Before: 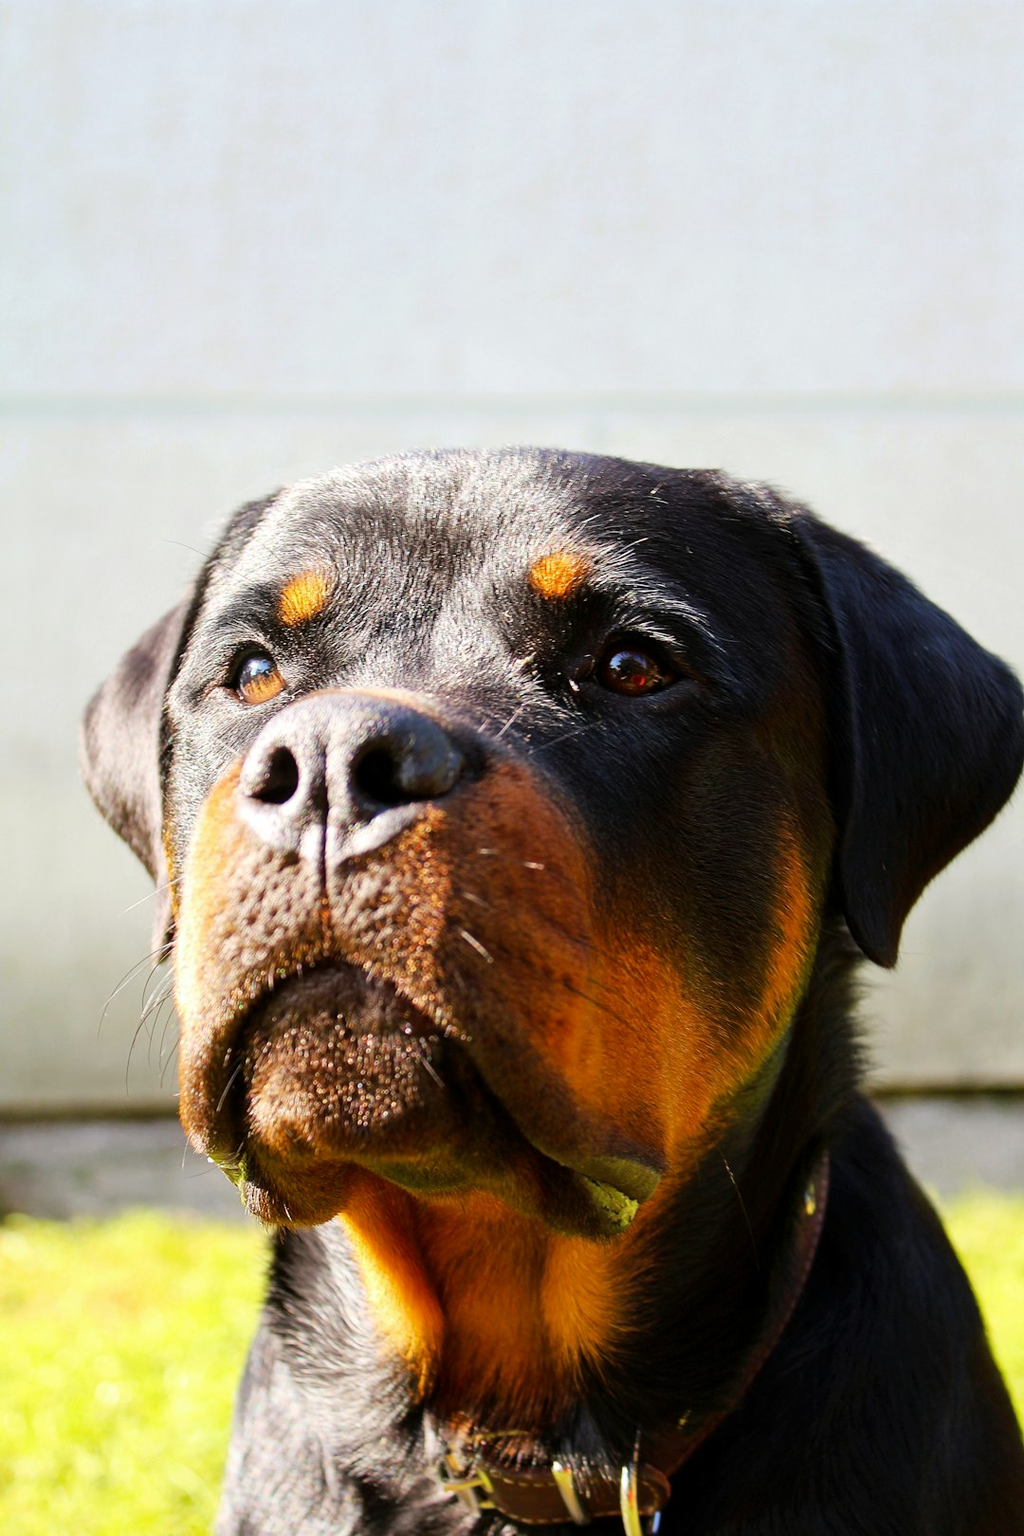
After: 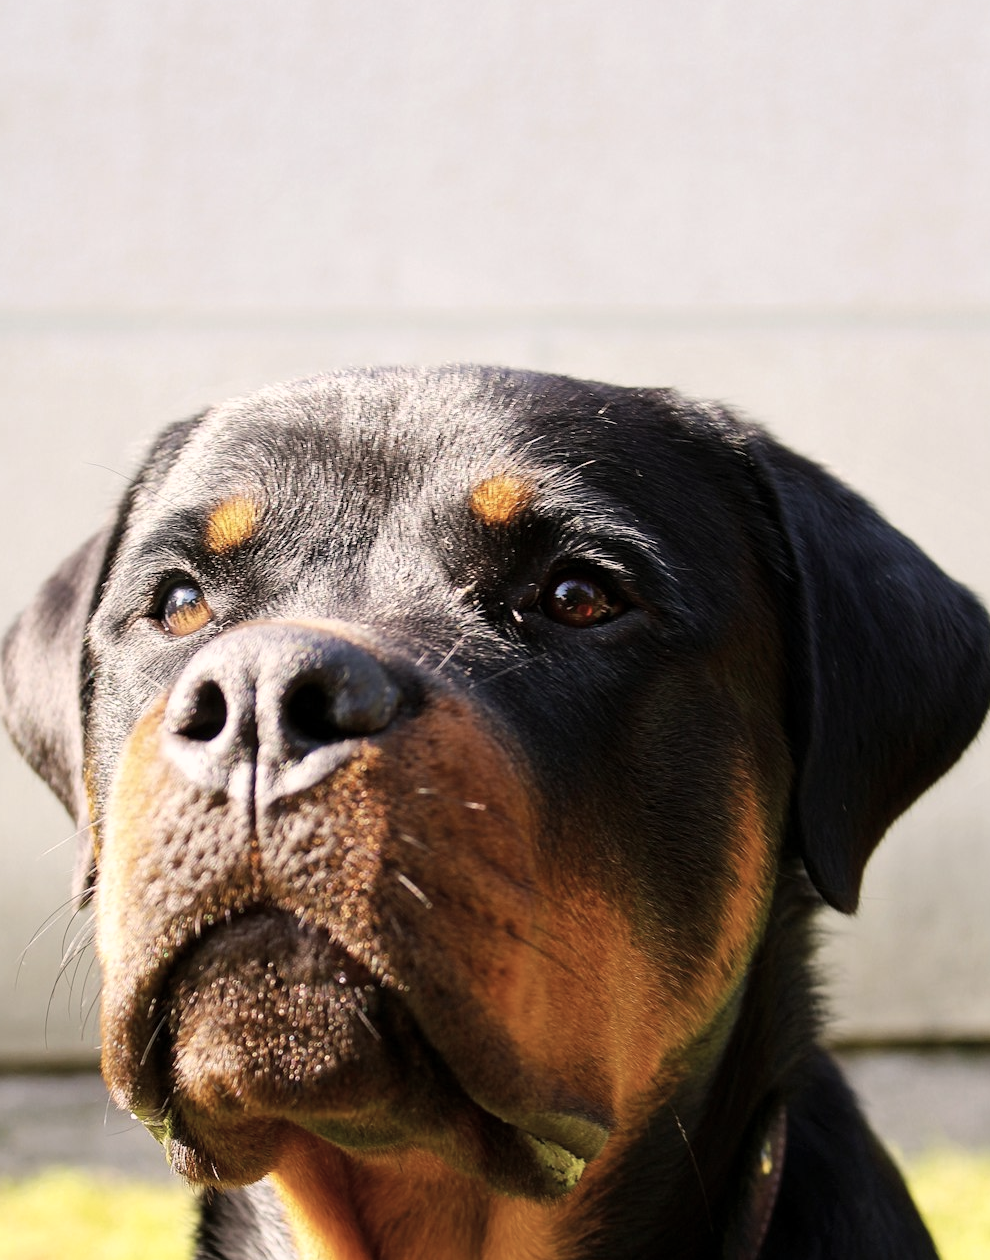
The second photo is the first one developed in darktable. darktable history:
color correction: highlights a* 5.59, highlights b* 5.24, saturation 0.68
crop: left 8.155%, top 6.611%, bottom 15.385%
